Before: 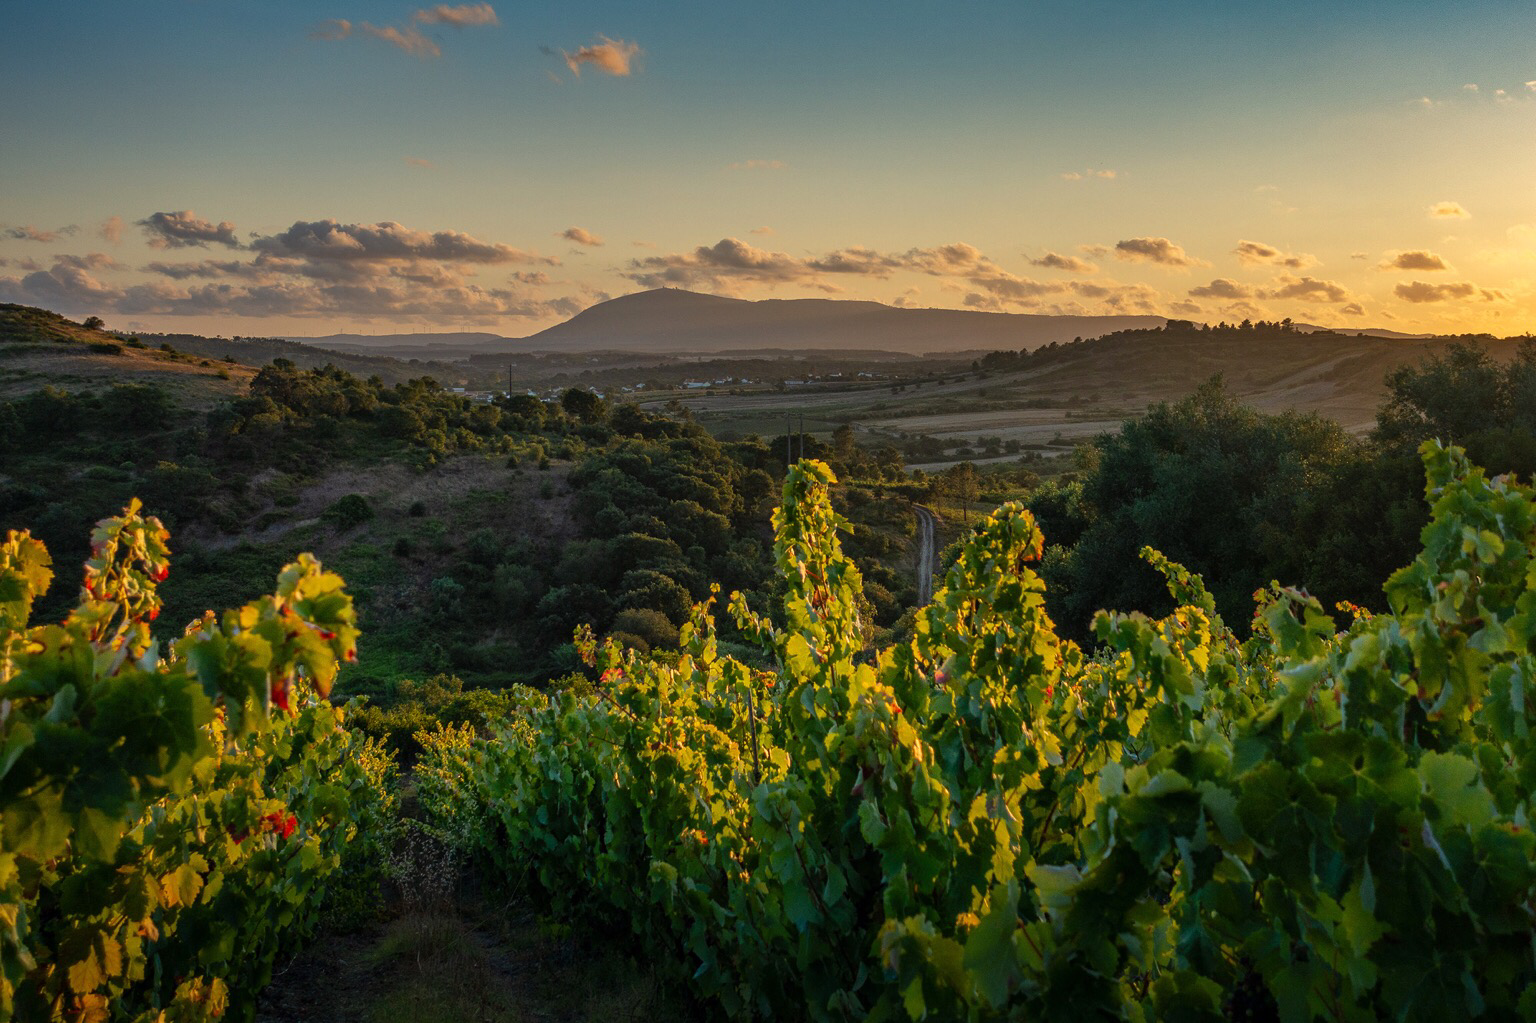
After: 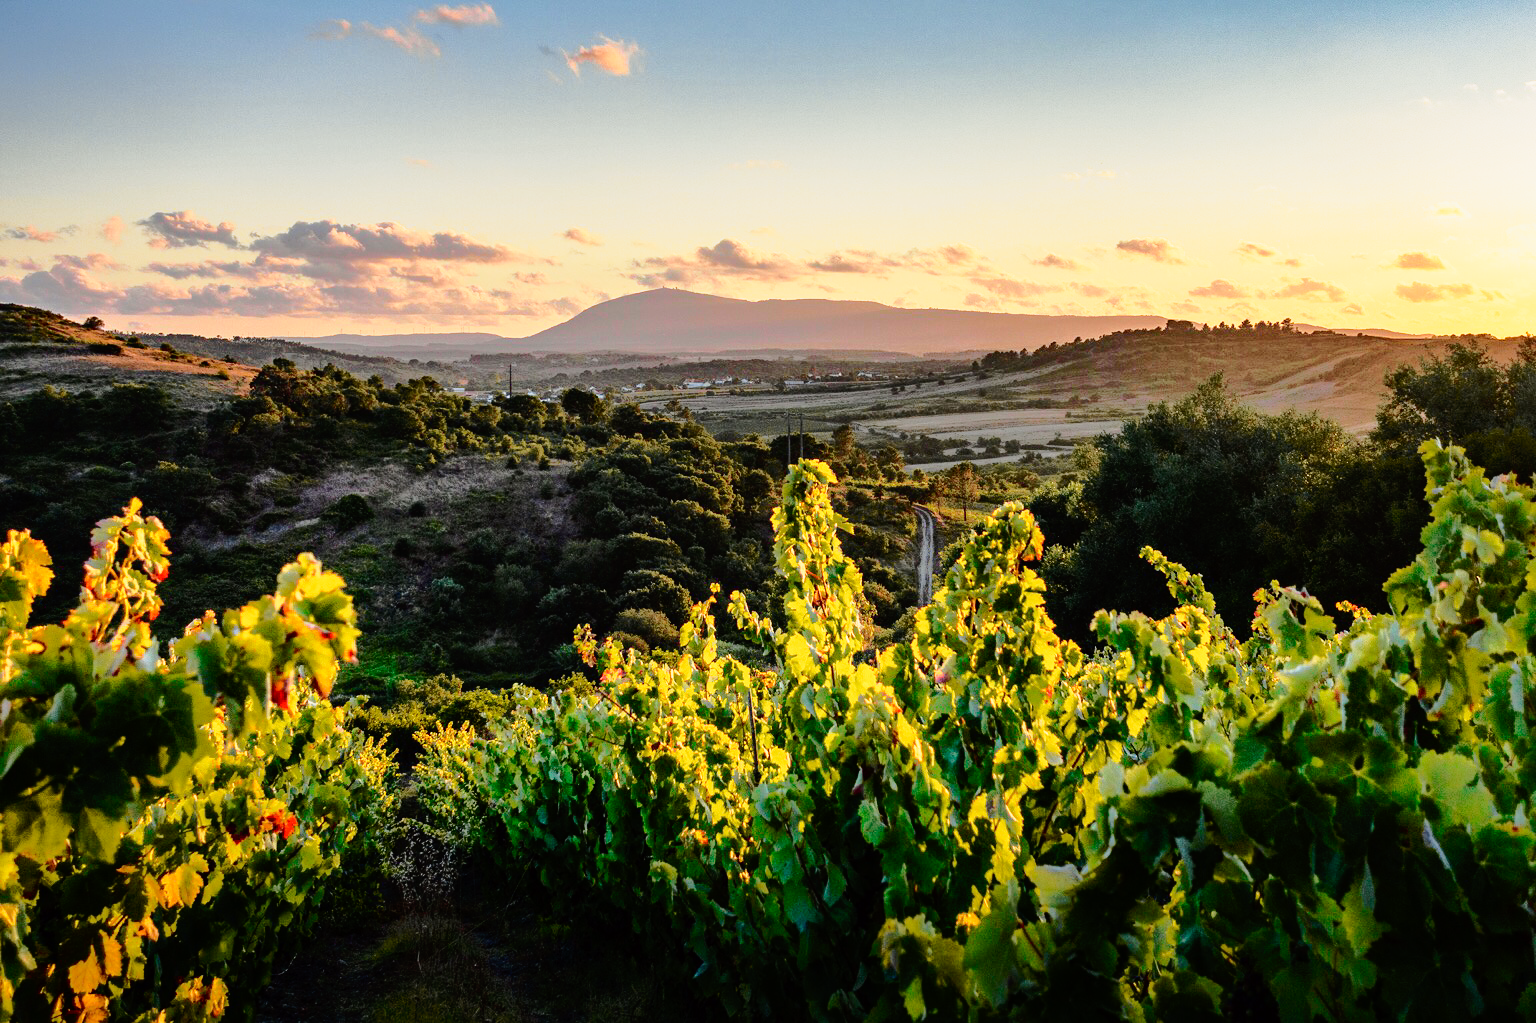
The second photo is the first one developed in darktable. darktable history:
base curve: curves: ch0 [(0, 0) (0.012, 0.01) (0.073, 0.168) (0.31, 0.711) (0.645, 0.957) (1, 1)], preserve colors none
tone curve: curves: ch0 [(0, 0) (0.104, 0.061) (0.239, 0.201) (0.327, 0.317) (0.401, 0.443) (0.489, 0.566) (0.65, 0.68) (0.832, 0.858) (1, 0.977)]; ch1 [(0, 0) (0.161, 0.092) (0.35, 0.33) (0.379, 0.401) (0.447, 0.476) (0.495, 0.499) (0.515, 0.518) (0.534, 0.557) (0.602, 0.625) (0.712, 0.706) (1, 1)]; ch2 [(0, 0) (0.359, 0.372) (0.437, 0.437) (0.502, 0.501) (0.55, 0.534) (0.592, 0.601) (0.647, 0.64) (1, 1)], color space Lab, independent channels, preserve colors none
